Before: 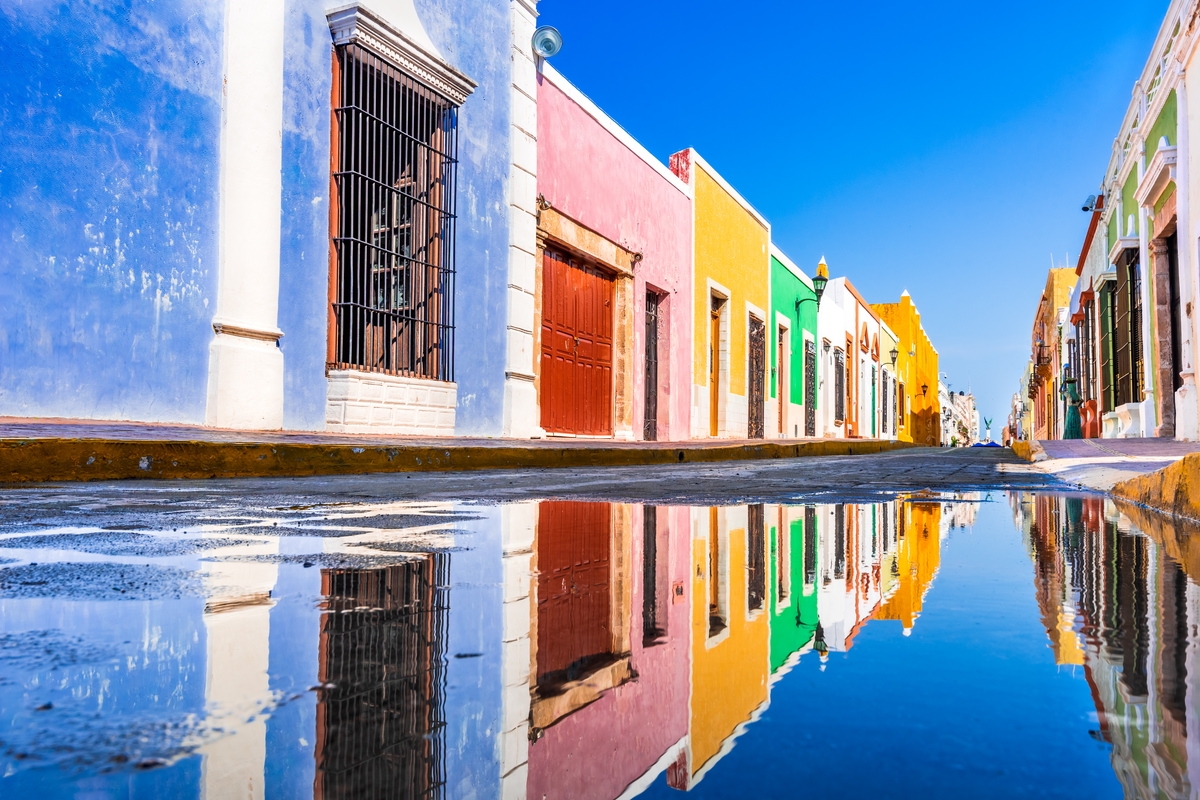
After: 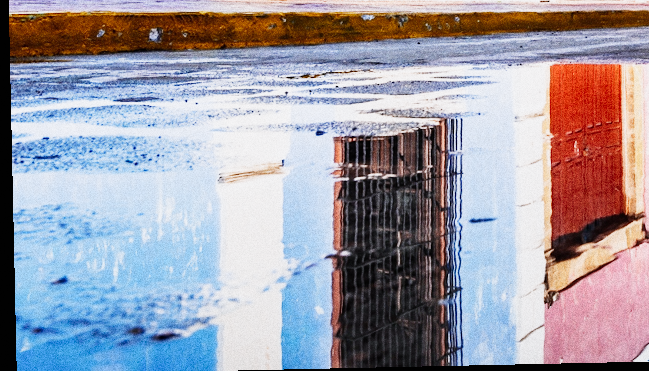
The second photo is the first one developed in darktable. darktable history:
white balance: red 0.984, blue 1.059
sigmoid: contrast 1.69, skew -0.23, preserve hue 0%, red attenuation 0.1, red rotation 0.035, green attenuation 0.1, green rotation -0.017, blue attenuation 0.15, blue rotation -0.052, base primaries Rec2020
rotate and perspective: rotation -1.24°, automatic cropping off
crop and rotate: top 54.778%, right 46.61%, bottom 0.159%
grain: coarseness 0.09 ISO, strength 40%
exposure: black level correction 0, exposure 1.1 EV, compensate highlight preservation false
